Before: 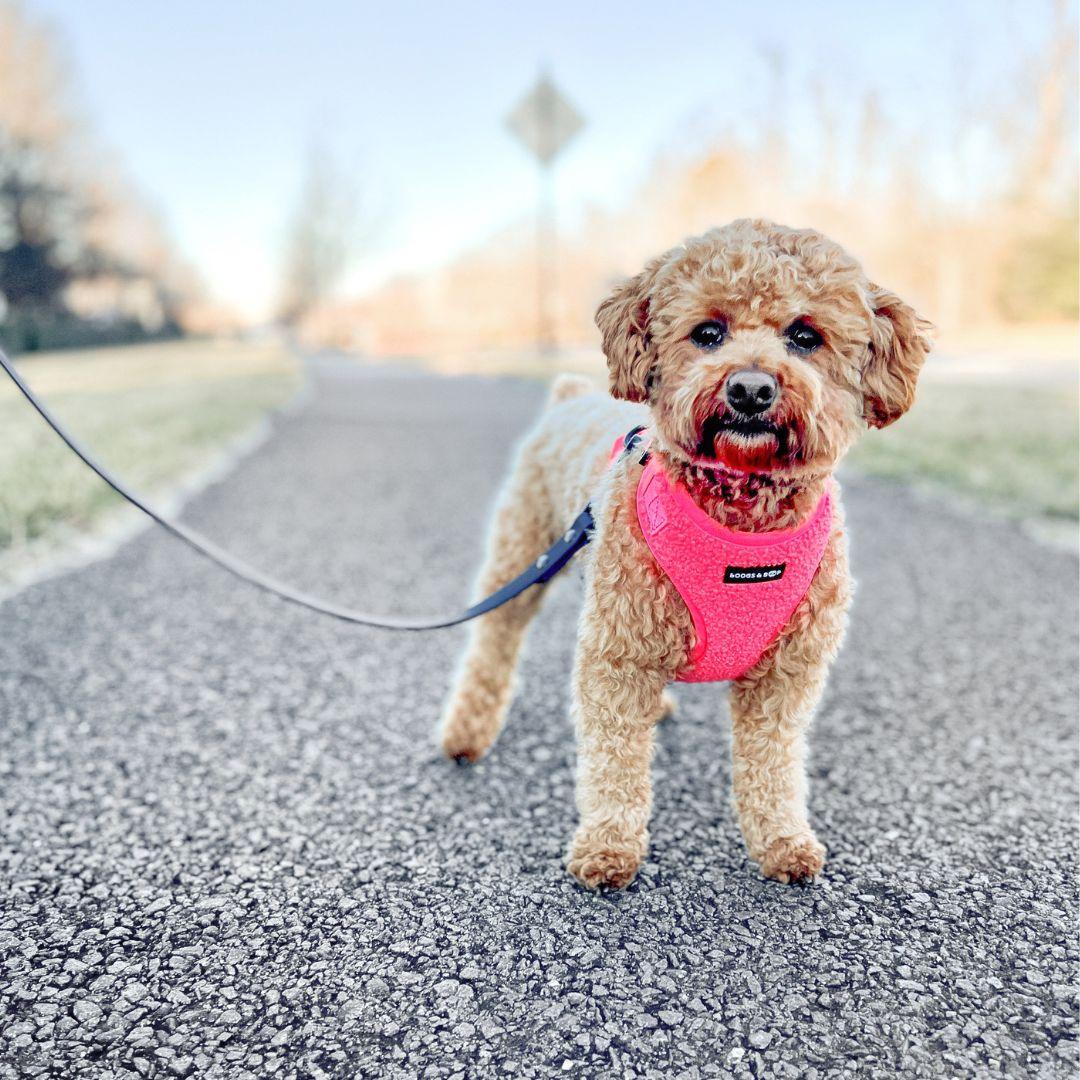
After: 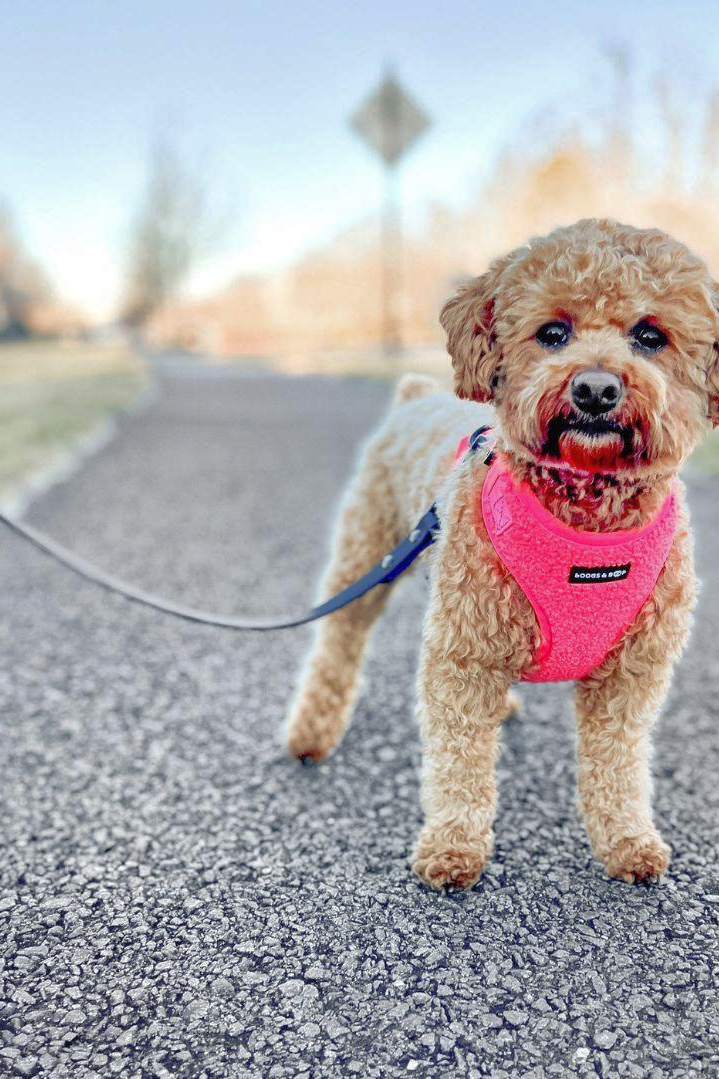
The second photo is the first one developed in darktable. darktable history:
shadows and highlights: on, module defaults
crop and rotate: left 14.436%, right 18.898%
